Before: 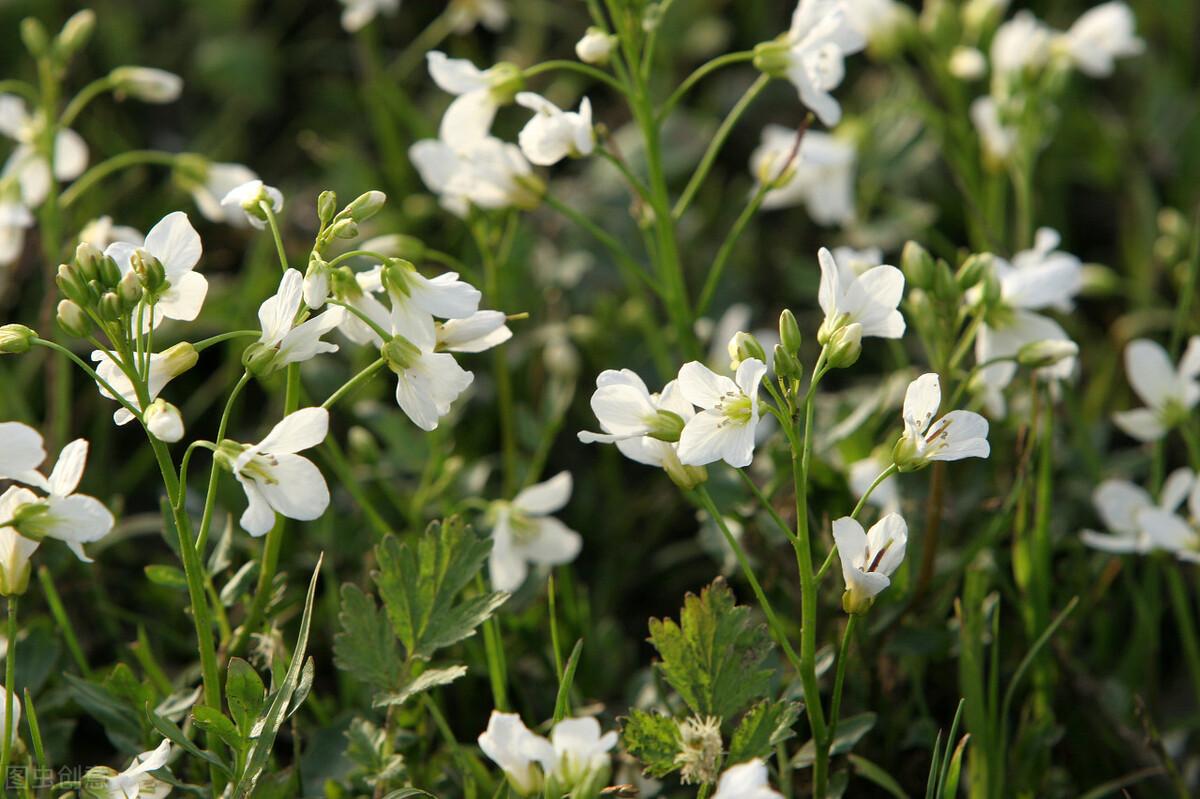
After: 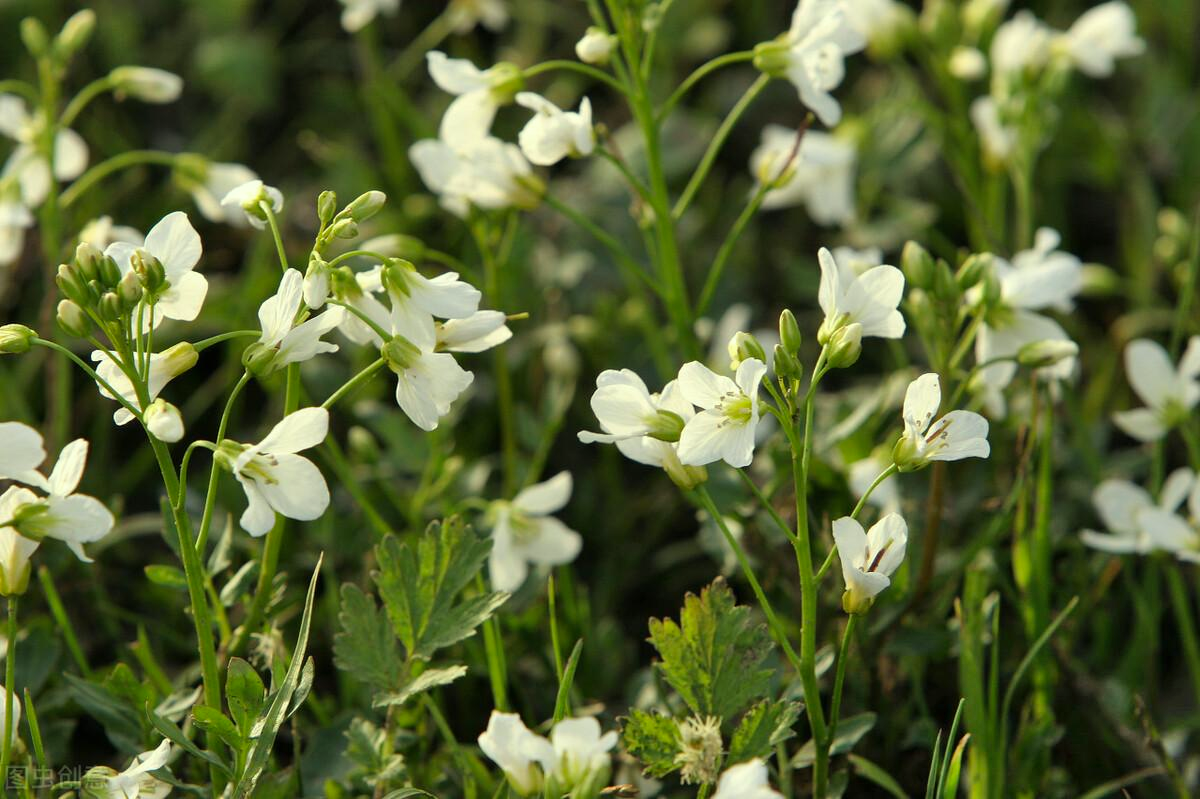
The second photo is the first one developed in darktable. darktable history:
color correction: highlights a* -5.72, highlights b* 11.36
shadows and highlights: low approximation 0.01, soften with gaussian
